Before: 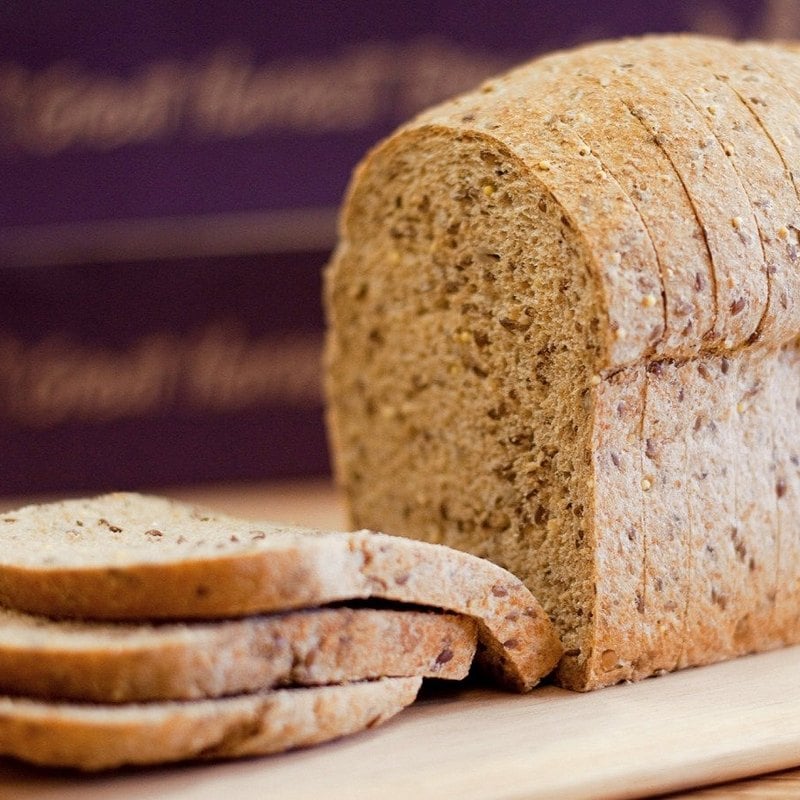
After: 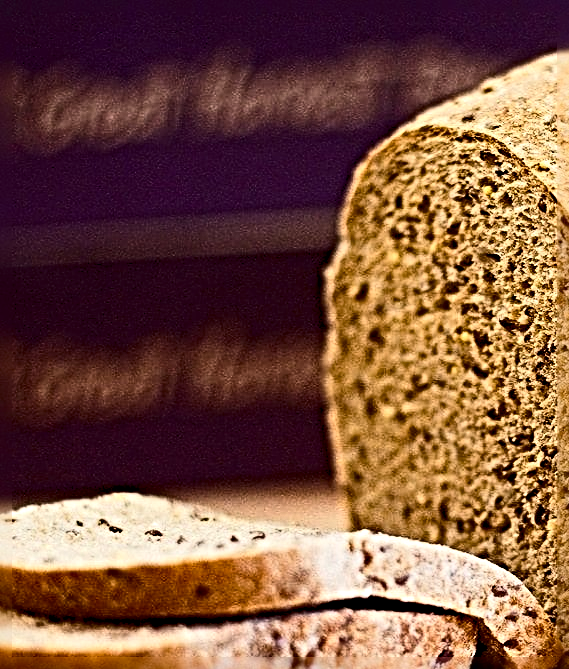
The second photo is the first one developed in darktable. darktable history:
crop: right 28.795%, bottom 16.345%
contrast brightness saturation: contrast 0.292
sharpen: radius 6.268, amount 1.817, threshold 0.197
color balance rgb: linear chroma grading › global chroma 15.153%, perceptual saturation grading › global saturation 0.02%
